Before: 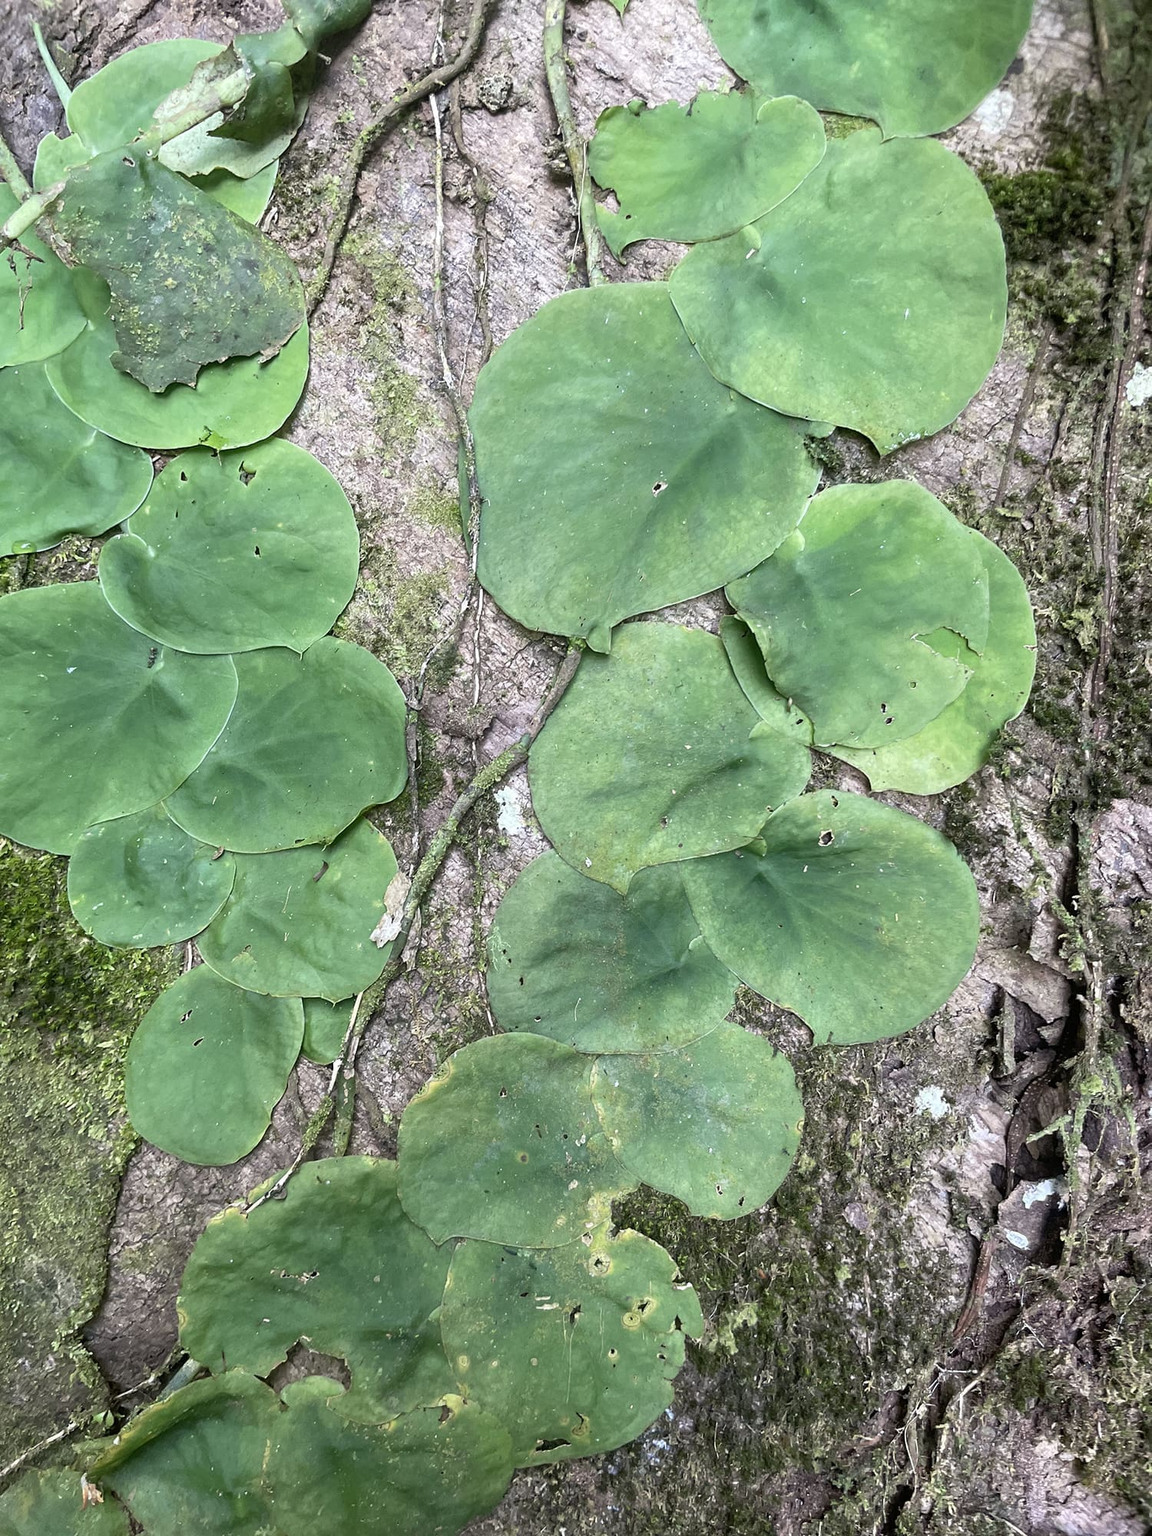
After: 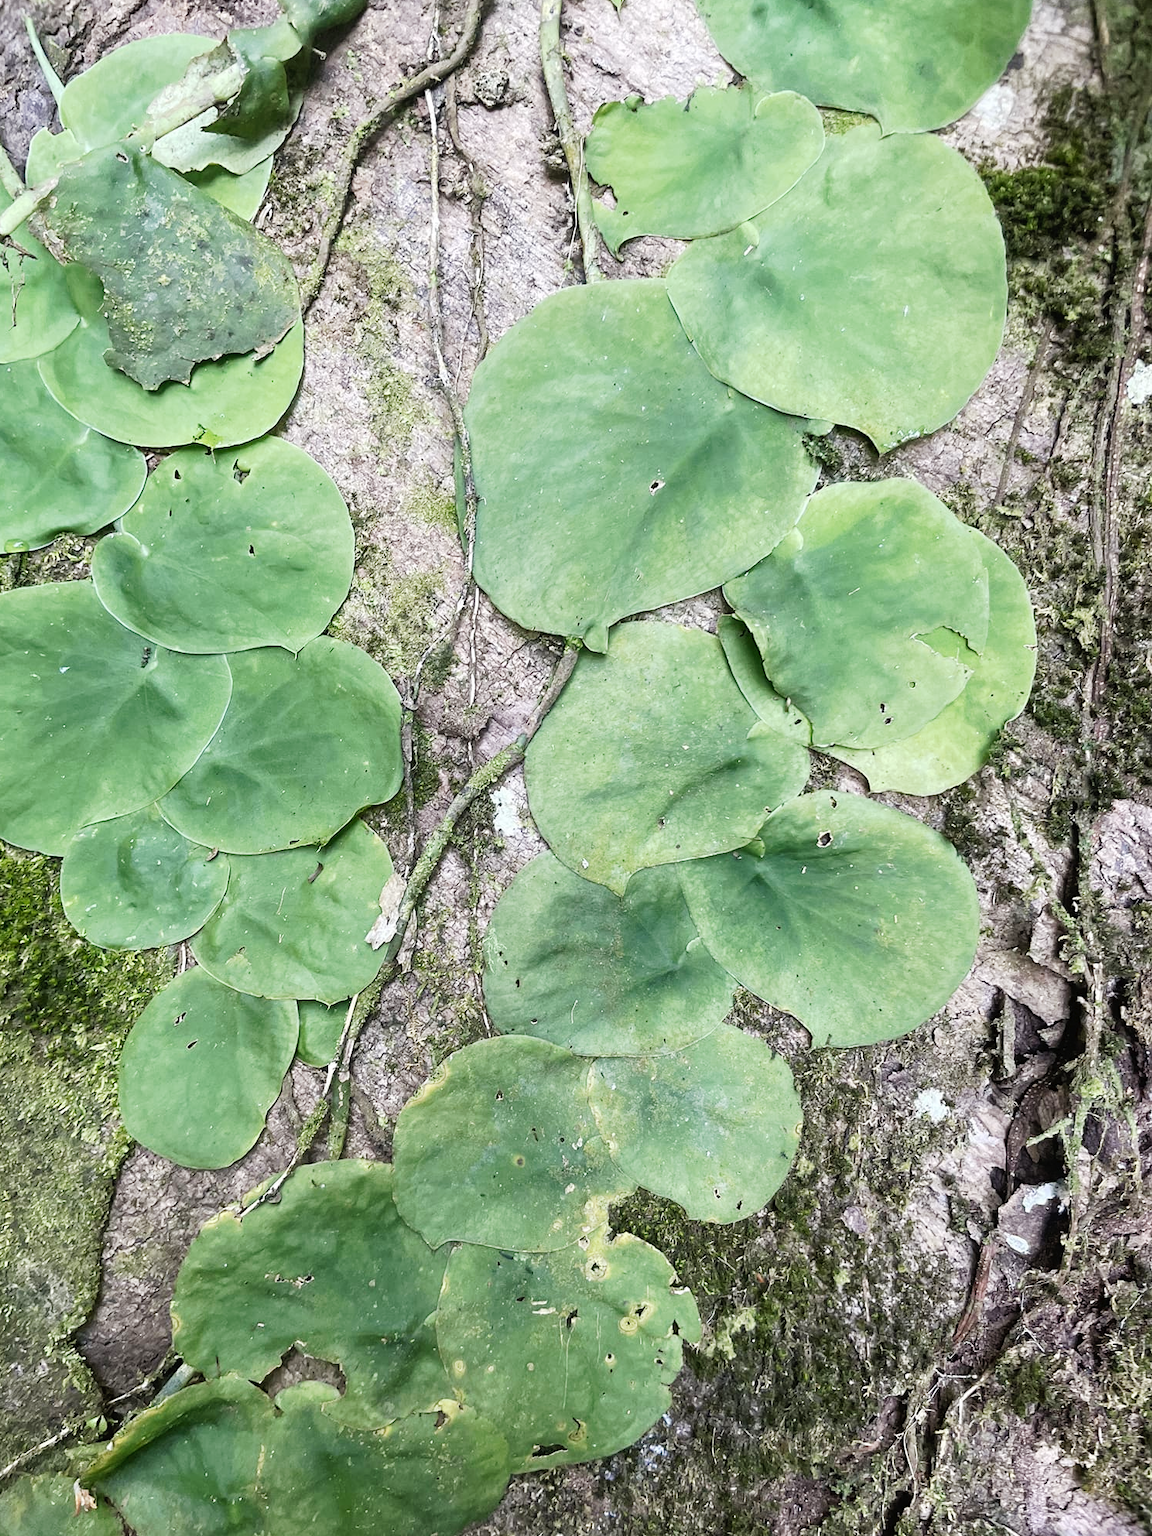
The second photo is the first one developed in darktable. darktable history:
crop and rotate: left 0.731%, top 0.363%, bottom 0.342%
tone curve: curves: ch0 [(0, 0) (0.003, 0.014) (0.011, 0.019) (0.025, 0.026) (0.044, 0.037) (0.069, 0.053) (0.1, 0.083) (0.136, 0.121) (0.177, 0.163) (0.224, 0.22) (0.277, 0.281) (0.335, 0.354) (0.399, 0.436) (0.468, 0.526) (0.543, 0.612) (0.623, 0.706) (0.709, 0.79) (0.801, 0.858) (0.898, 0.925) (1, 1)], preserve colors none
